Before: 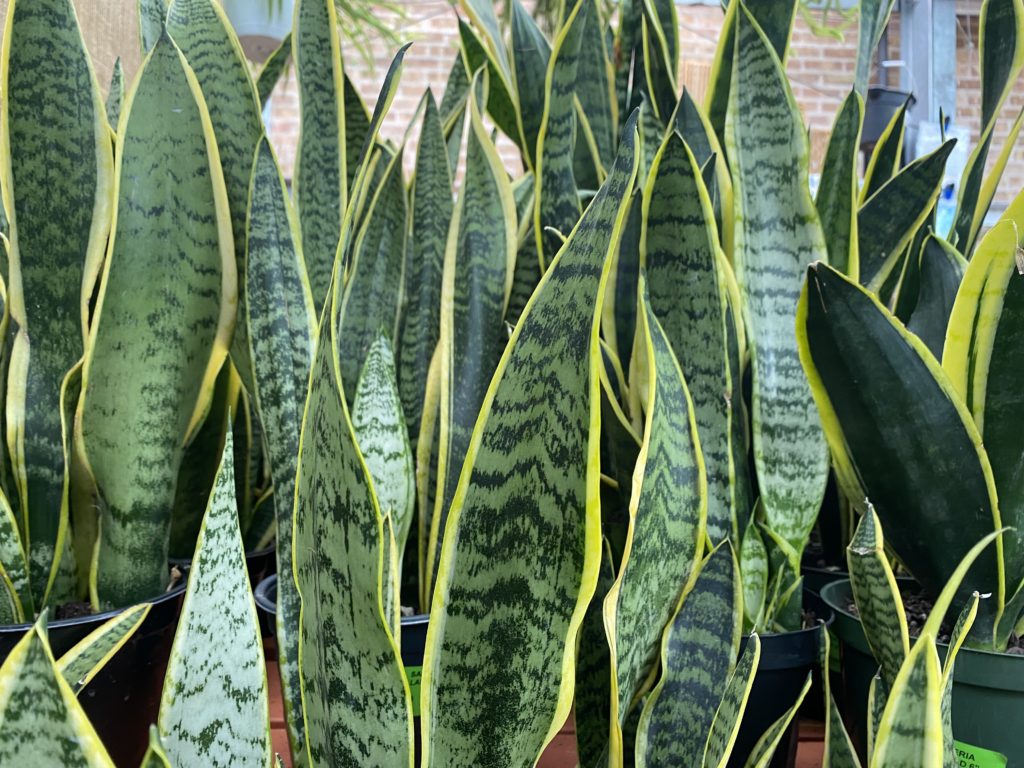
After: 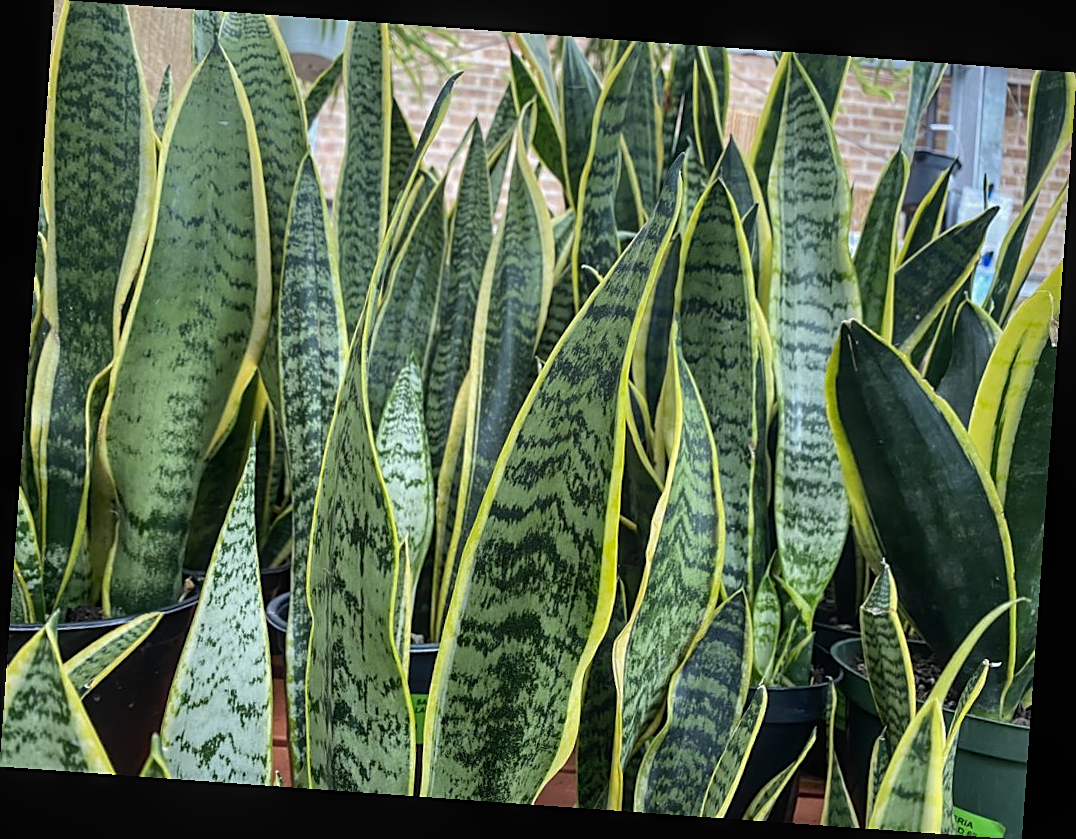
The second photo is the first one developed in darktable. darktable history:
local contrast: detail 117%
rotate and perspective: rotation 4.1°, automatic cropping off
sharpen: on, module defaults
